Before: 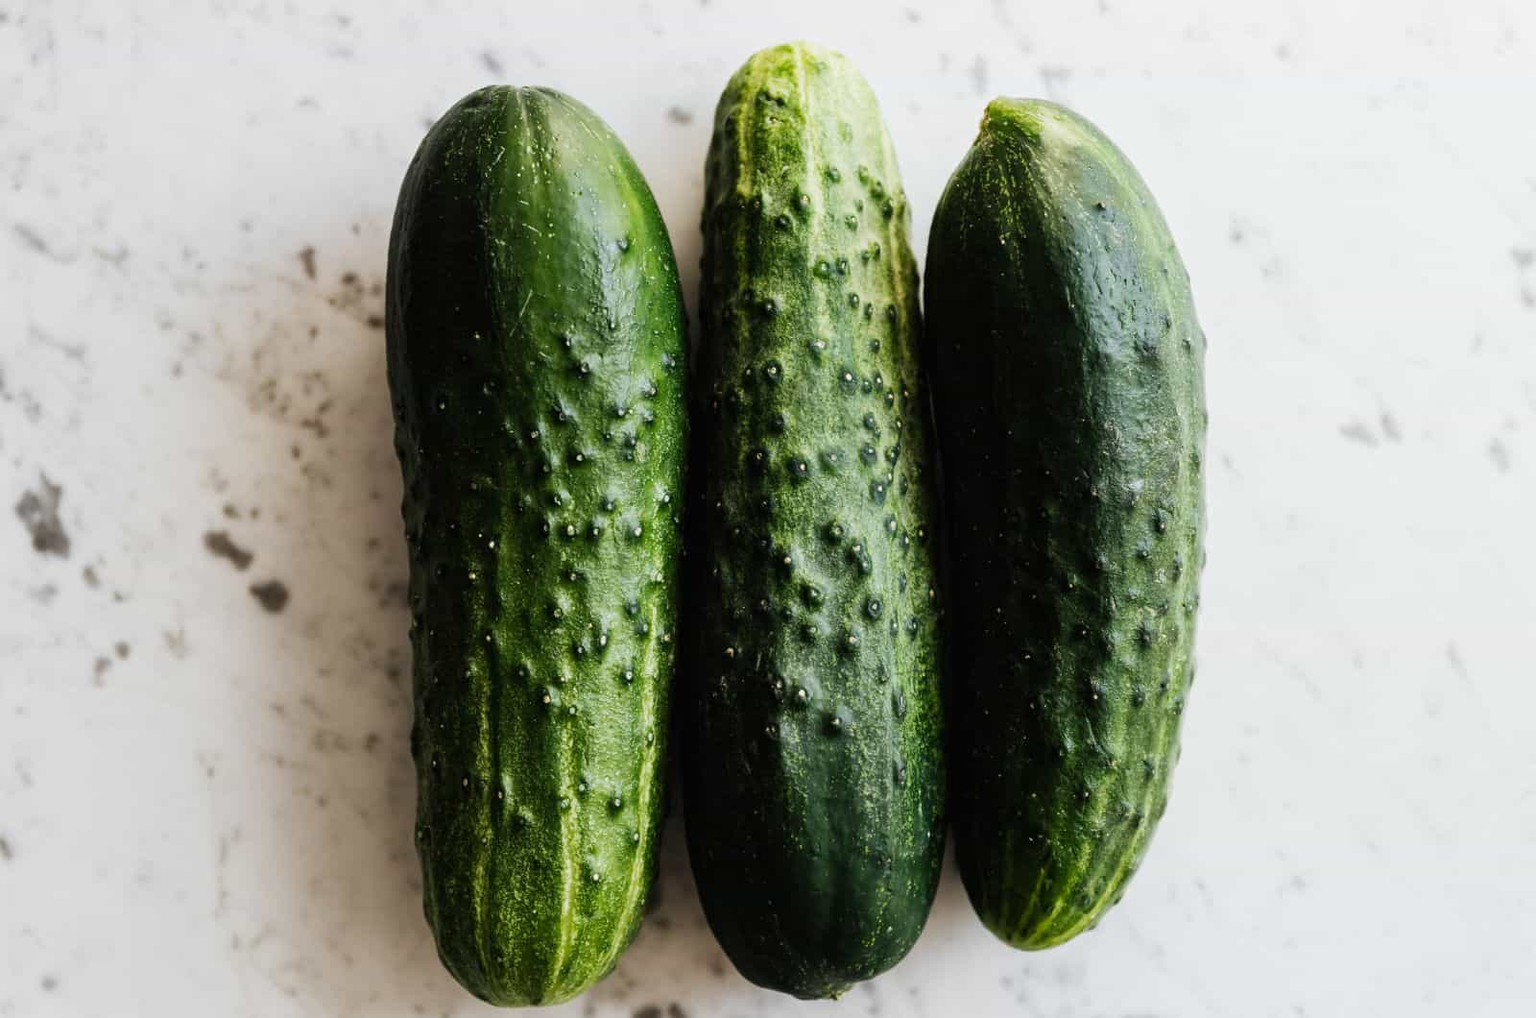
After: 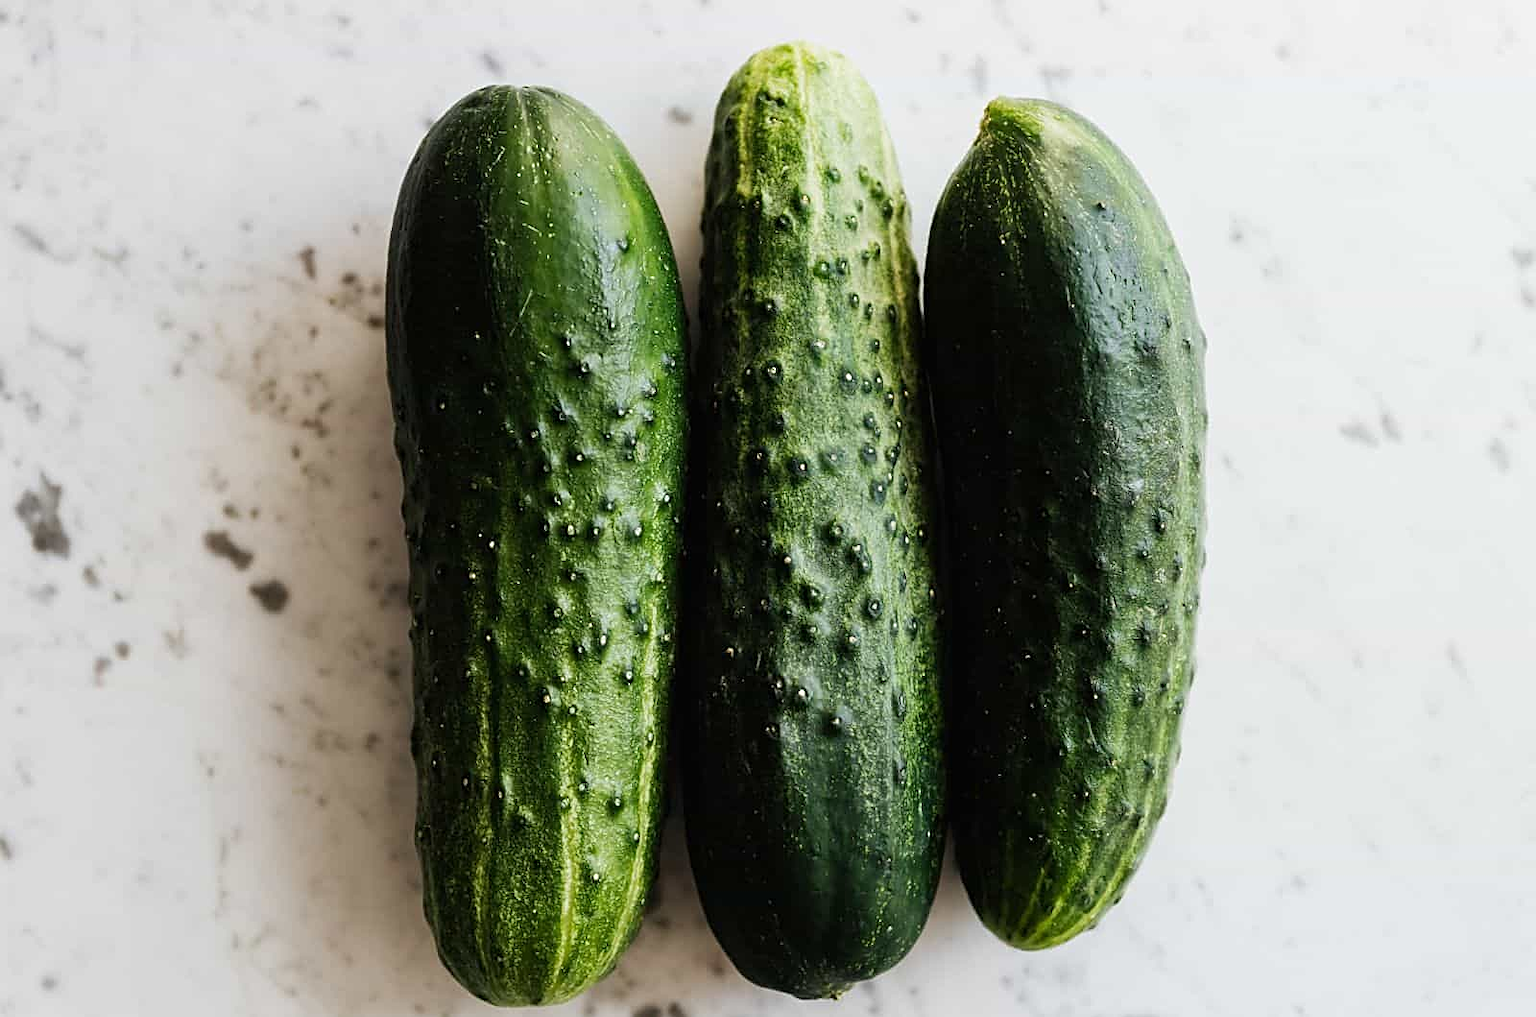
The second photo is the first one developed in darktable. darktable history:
contrast equalizer: octaves 7, y [[0.5 ×6], [0.5 ×6], [0.5, 0.5, 0.501, 0.545, 0.707, 0.863], [0 ×6], [0 ×6]], mix 0.19
color calibration: illuminant same as pipeline (D50), adaptation XYZ, x 0.346, y 0.359, temperature 5022.58 K
sharpen: on, module defaults
